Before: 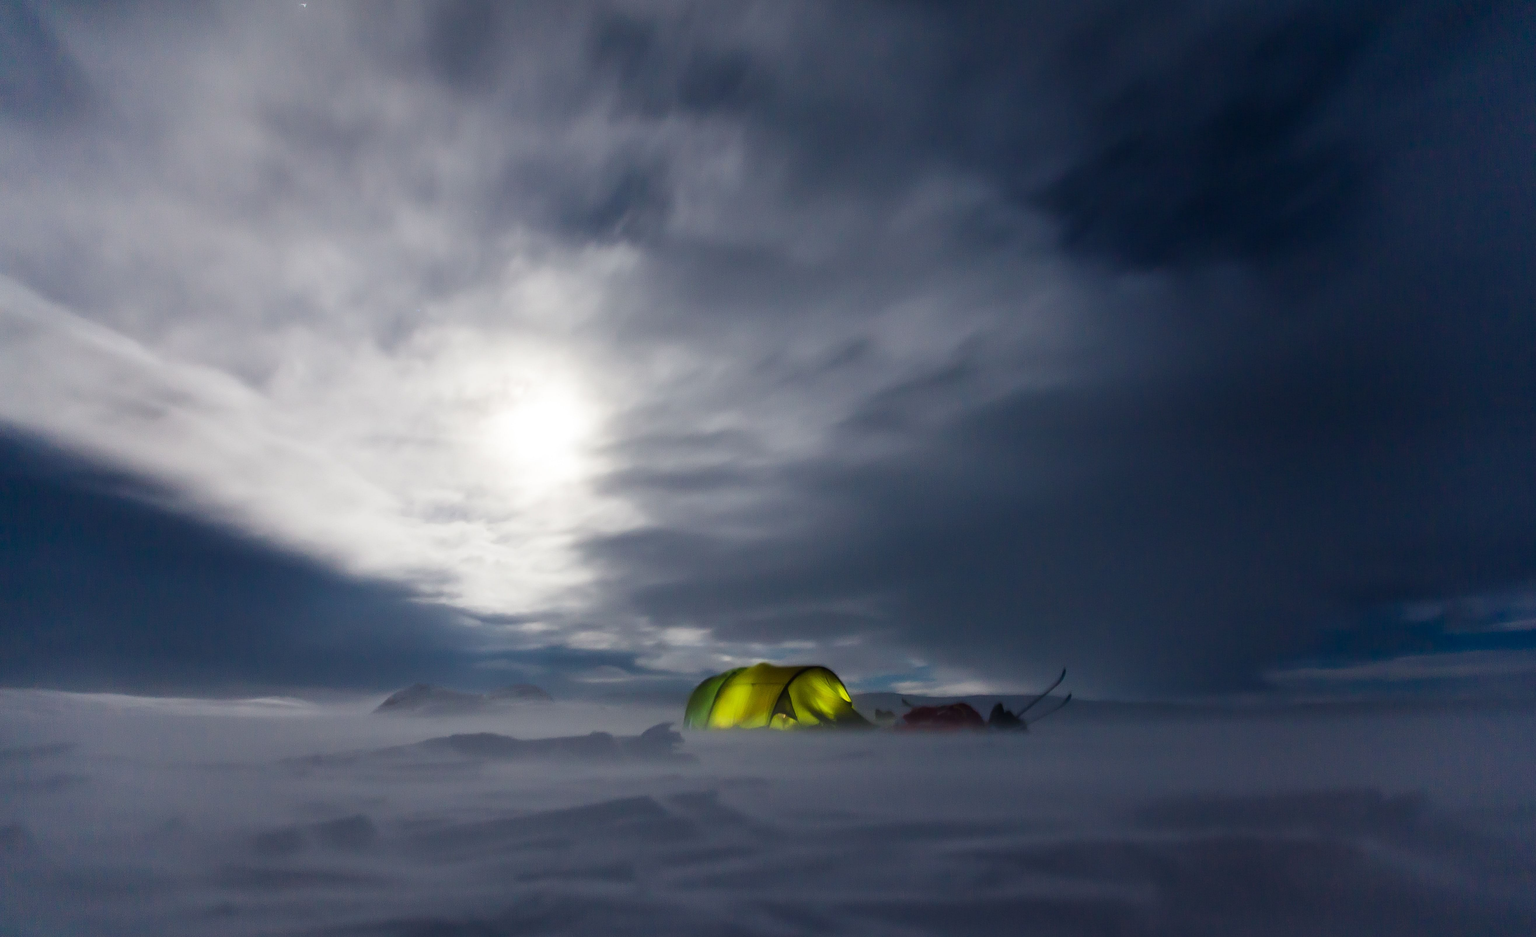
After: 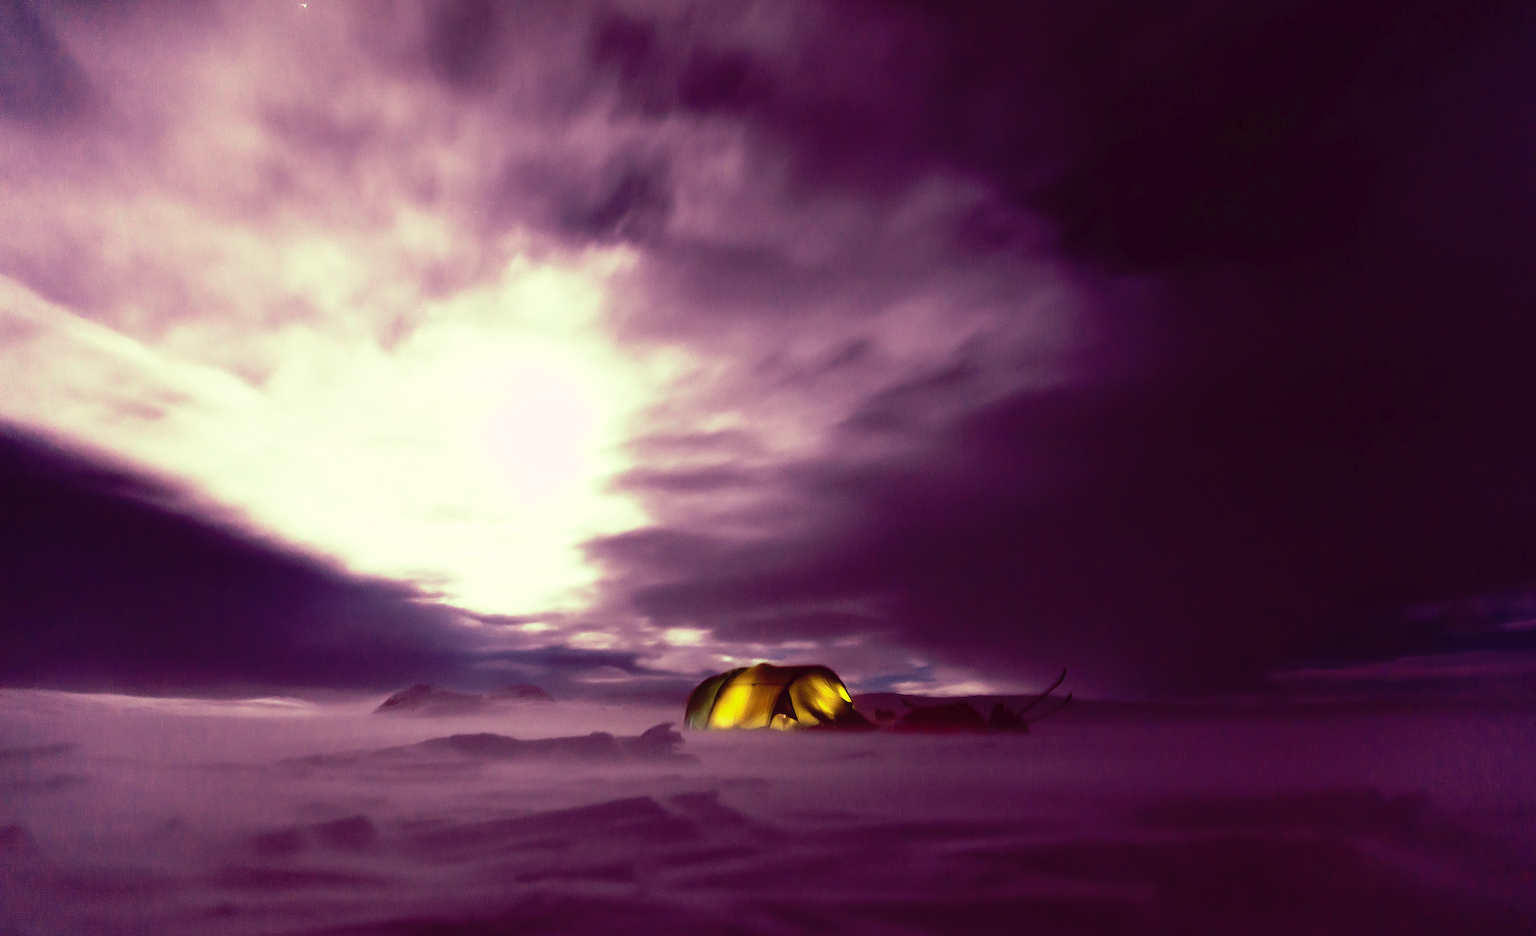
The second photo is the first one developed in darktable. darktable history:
tone curve: curves: ch0 [(0, 0) (0.003, 0.03) (0.011, 0.022) (0.025, 0.018) (0.044, 0.031) (0.069, 0.035) (0.1, 0.04) (0.136, 0.046) (0.177, 0.063) (0.224, 0.087) (0.277, 0.15) (0.335, 0.252) (0.399, 0.354) (0.468, 0.475) (0.543, 0.602) (0.623, 0.73) (0.709, 0.856) (0.801, 0.945) (0.898, 0.987) (1, 1)], preserve colors none
color look up table: target L [95.28, 96.37, 96.18, 75.25, 96.75, 77.4, 74.57, 66.63, 67.36, 66.7, 50.45, 37.16, 31.35, 34.67, 15.08, 200.4, 78.21, 70.53, 63.67, 66.56, 58.25, 50.23, 51.96, 48.19, 47.46, 36.74, 37.24, 22.07, 9.135, 90.49, 91.83, 70.17, 69.1, 52.03, 55.6, 54.38, 51.51, 49.92, 34.54, 32.25, 25.9, 27.1, 8.501, 11.83, 77.33, 96.5, 70.4, 67.32, 51.36], target a [-54.17, -45.92, -39.74, -61.9, -35.33, -20.38, -20.19, -45.5, 3.353, 1.294, 14.7, -4.049, -14.53, 12.94, 27.67, 0, 11.68, 5.525, 24.27, 16.49, 31.4, 51.23, 18.24, 43.18, 48.3, 29.57, 35.91, 31.91, 44.93, 32.41, 28.04, 23.22, 10.68, 57.56, 12.52, 38.46, 57.54, 51.63, 13.85, 29.6, 27.93, 29.93, 46.73, 45.03, -45.74, -39.48, -23.82, 1.98, -14.49], target b [83.88, 52.69, 24.67, 54.95, 33.13, 57.98, 24.82, 36.48, 46.49, 26.81, 33.93, -0.12, 17.23, 16.44, 5.317, 0, 10.09, 48.96, 17.1, 26.35, 7.815, 37.93, 6.172, 34.86, 19.13, 25.68, 12.43, 17.04, 2.248, 14.09, 16.32, -14.43, -14.04, -19.21, -31.67, -20.38, -32.28, -4.246, -15.44, -52.31, -9.344, -25.97, -35.11, -32.3, -7.91, 24.74, -17.89, -0.058, -15.96], num patches 49
